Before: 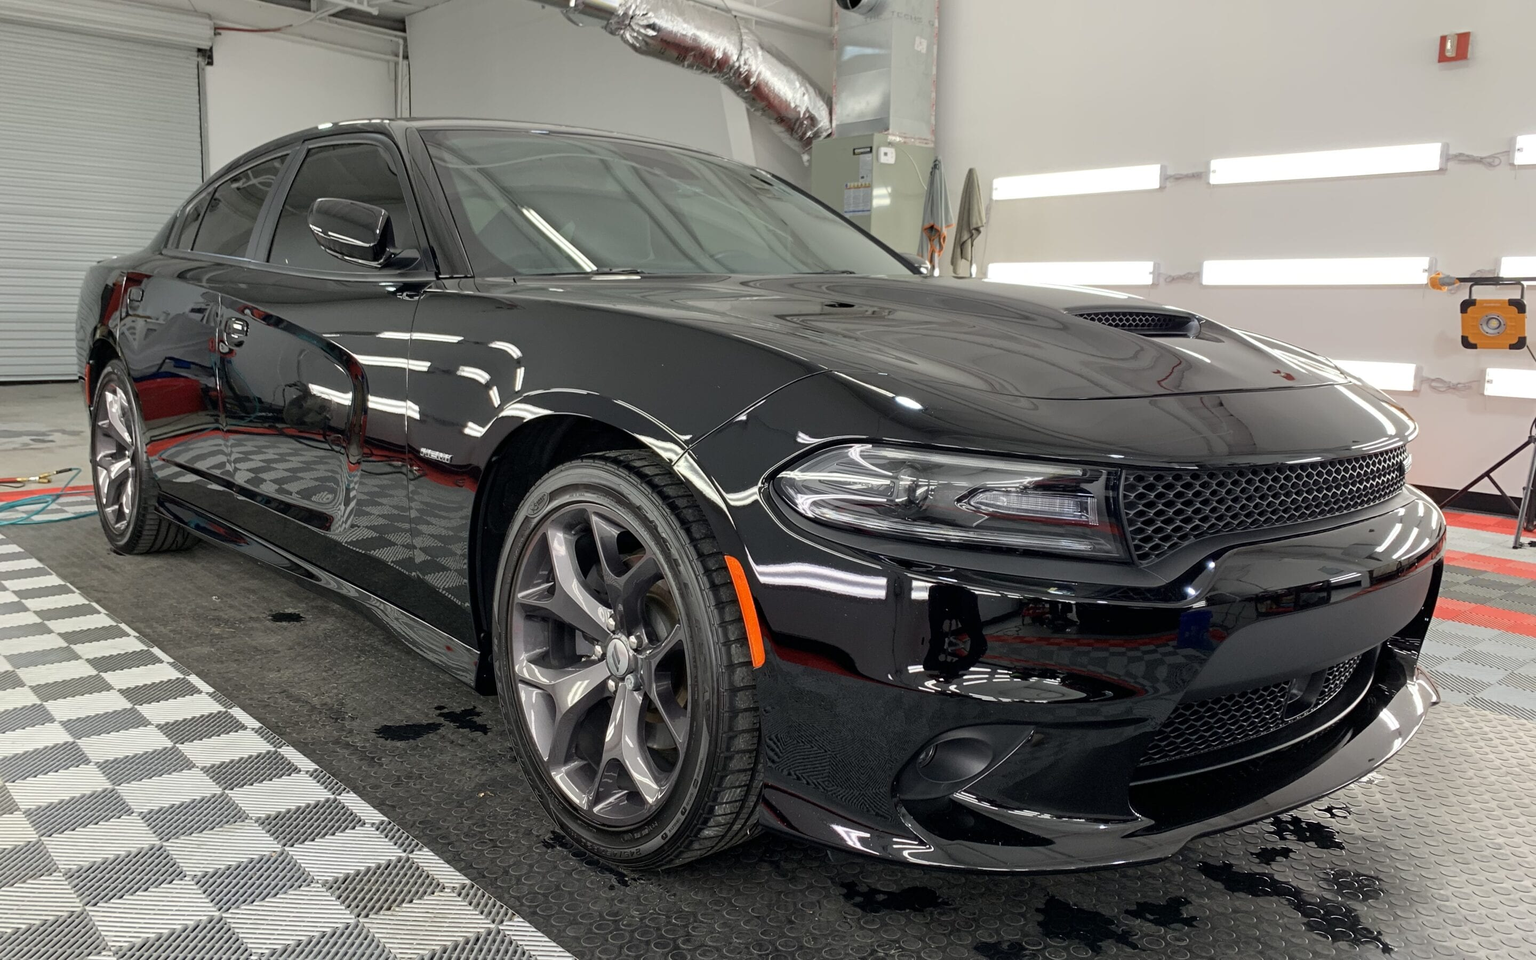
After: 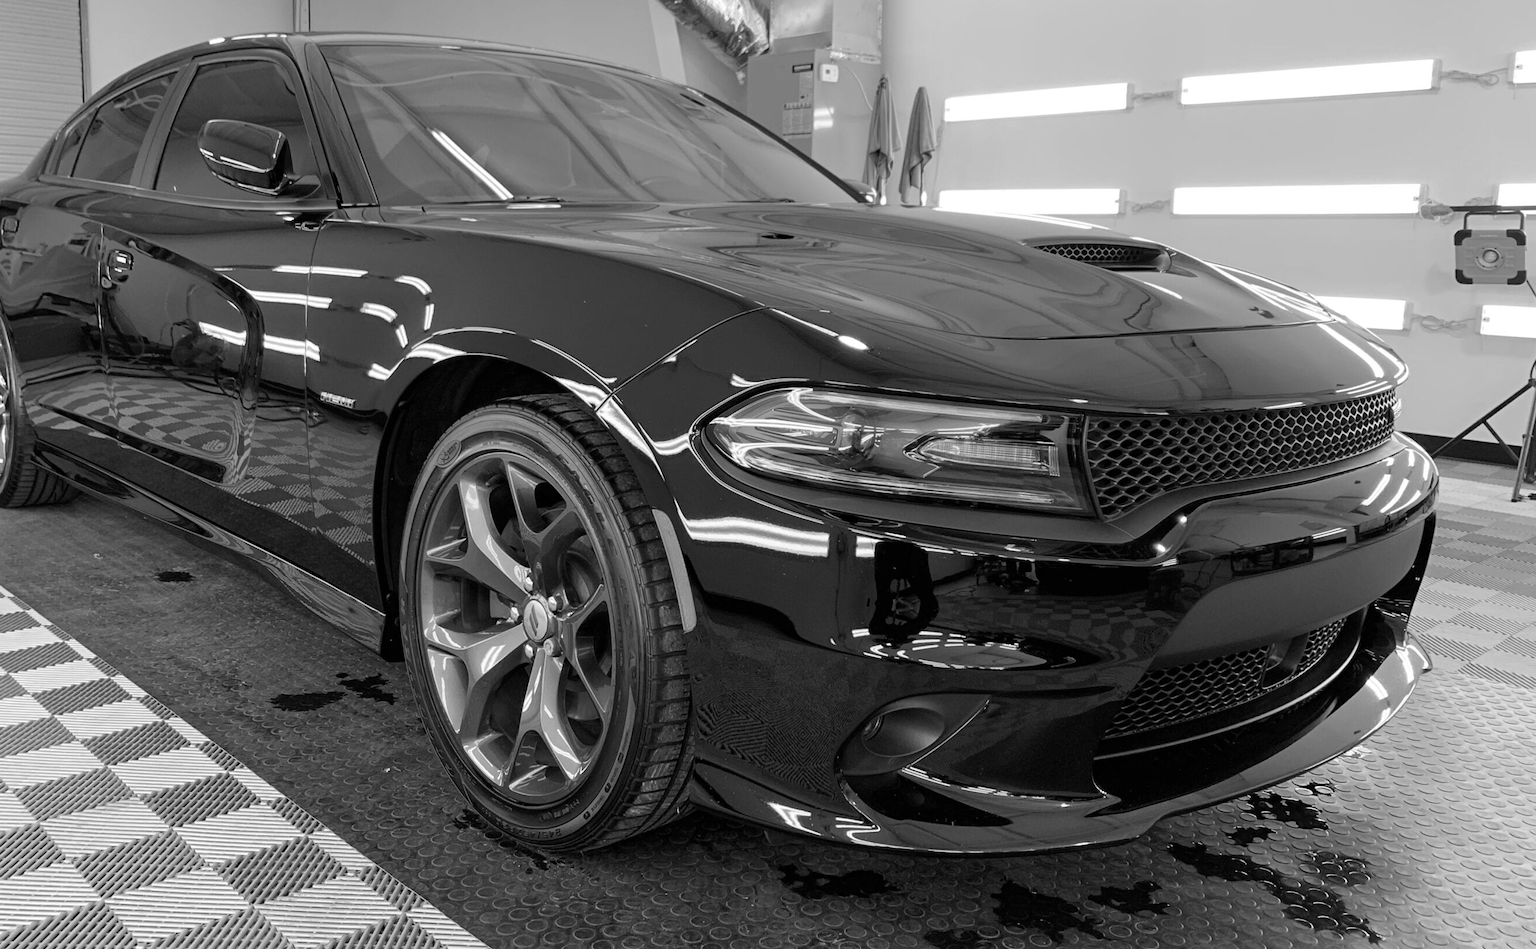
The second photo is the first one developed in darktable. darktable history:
crop and rotate: left 8.262%, top 9.226%
monochrome: on, module defaults
